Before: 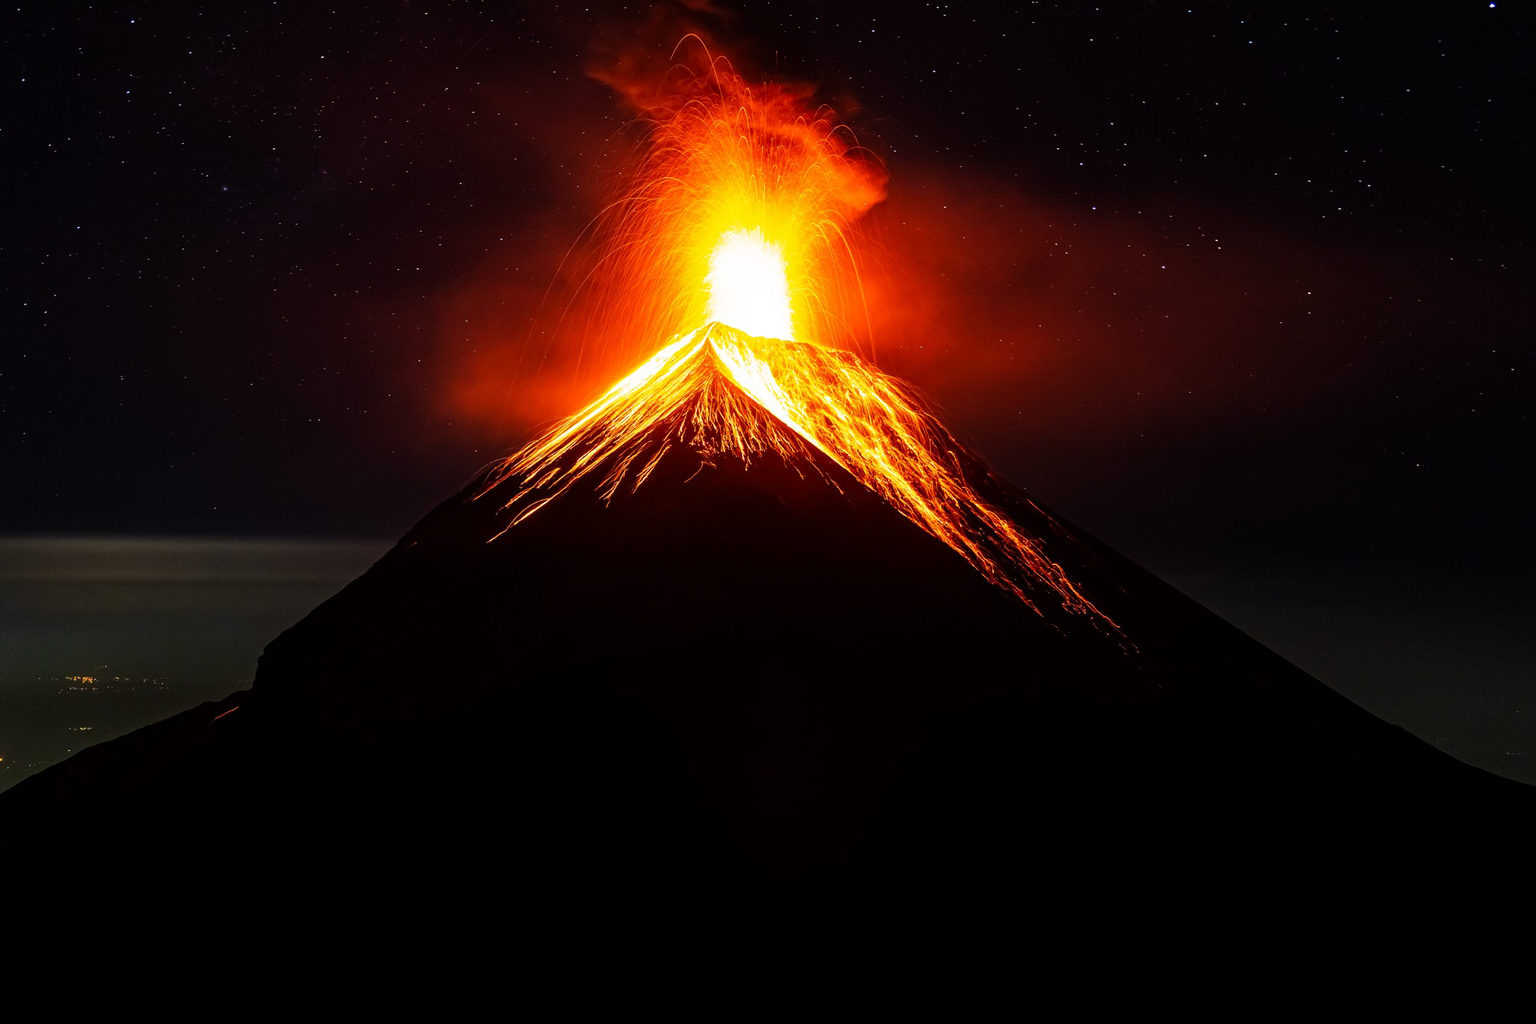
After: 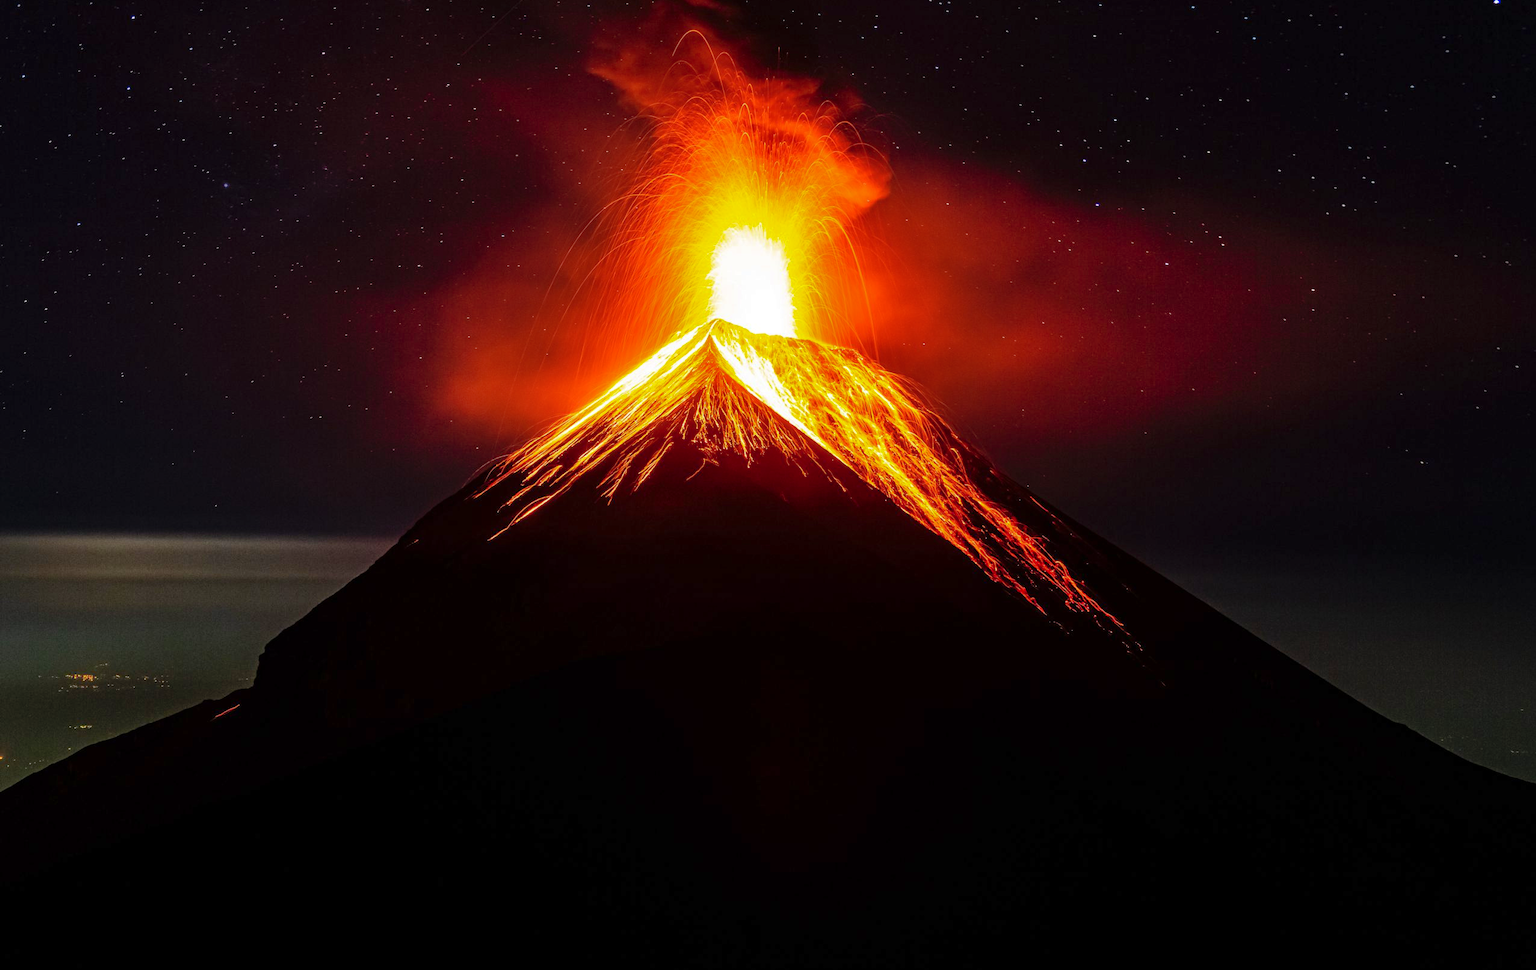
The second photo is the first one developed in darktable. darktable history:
crop: top 0.448%, right 0.264%, bottom 5.045%
shadows and highlights: on, module defaults
